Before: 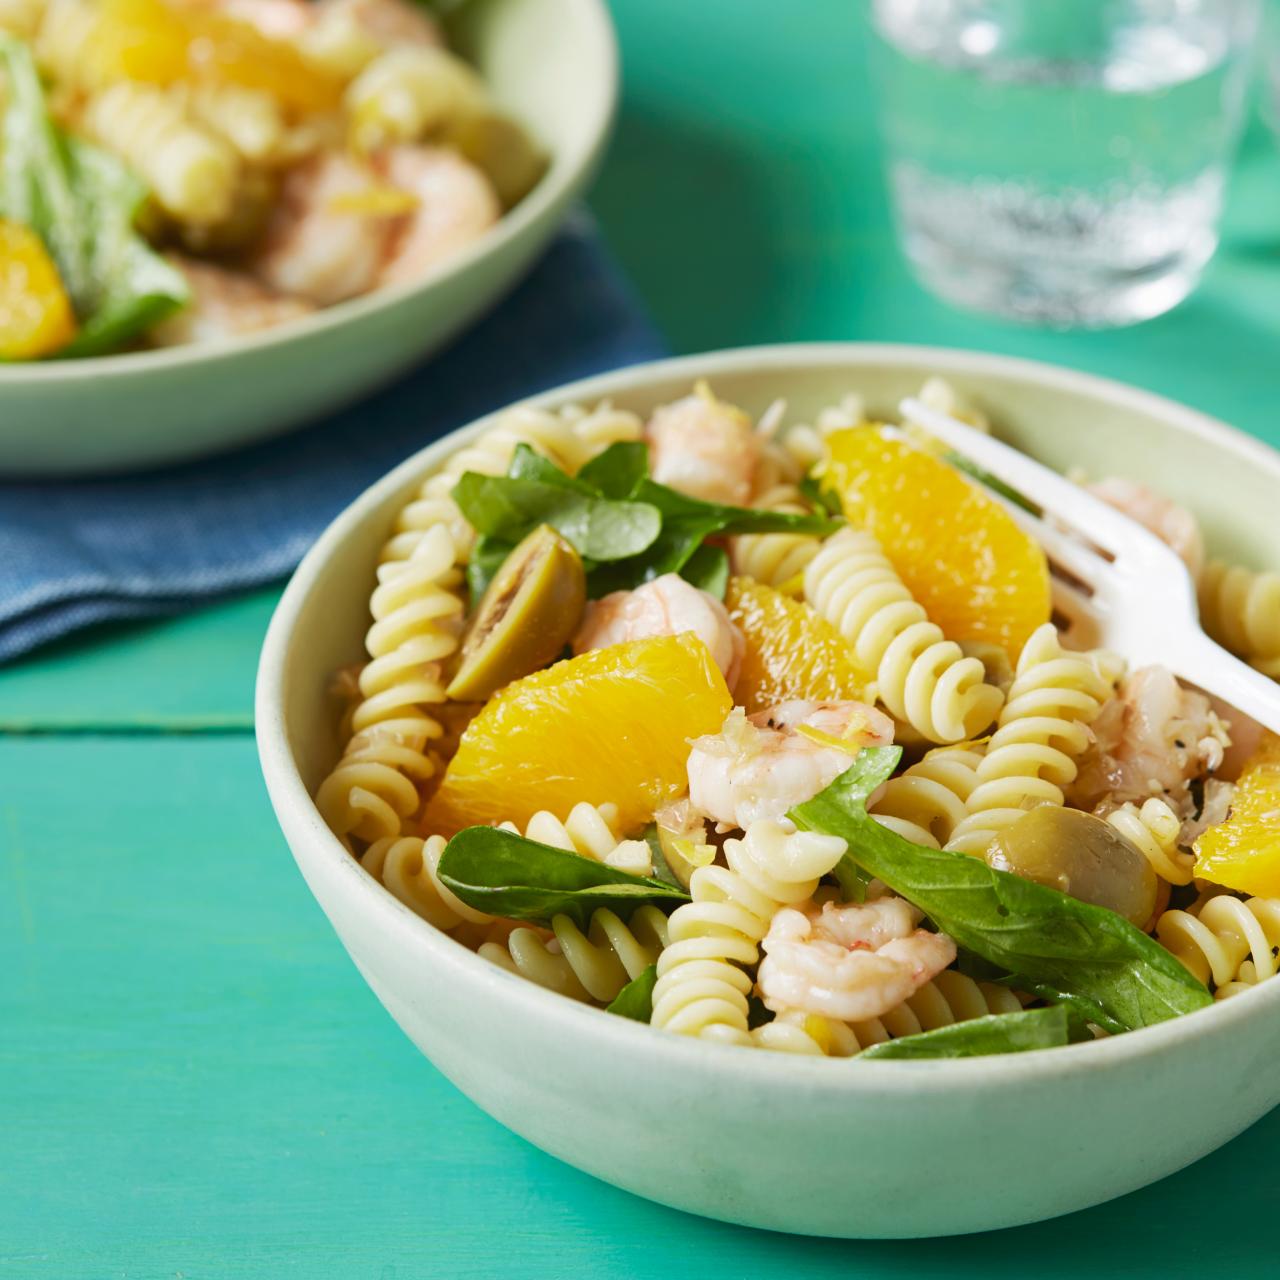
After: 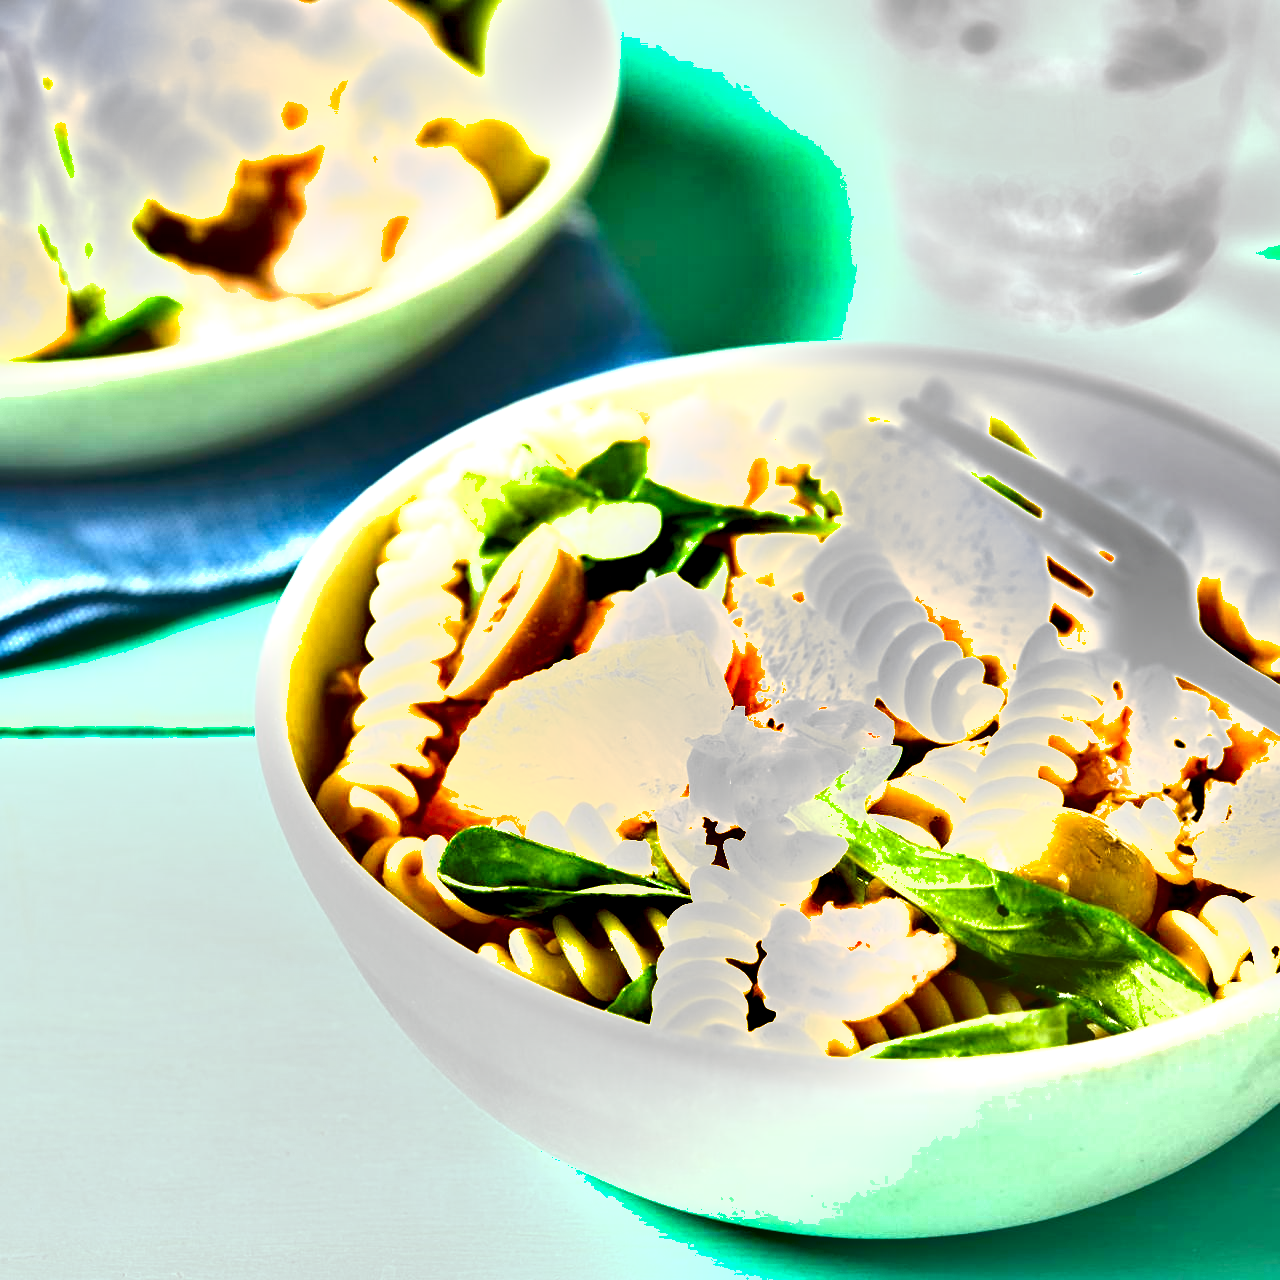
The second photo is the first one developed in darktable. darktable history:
shadows and highlights: soften with gaussian
exposure: black level correction 0, exposure 1.999 EV, compensate exposure bias true, compensate highlight preservation false
color calibration: gray › normalize channels true, x 0.343, y 0.356, temperature 5109.21 K, gamut compression 0.01
